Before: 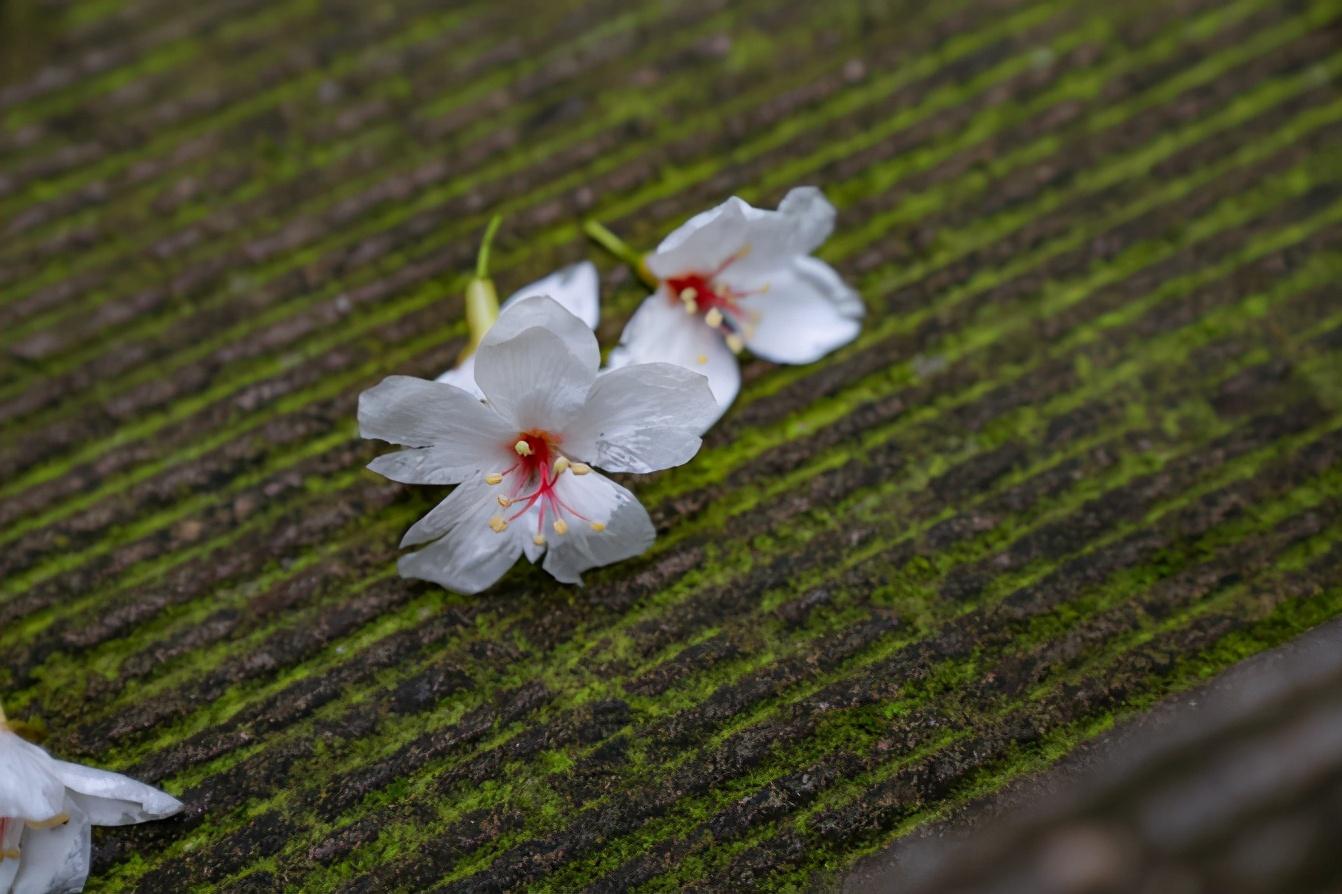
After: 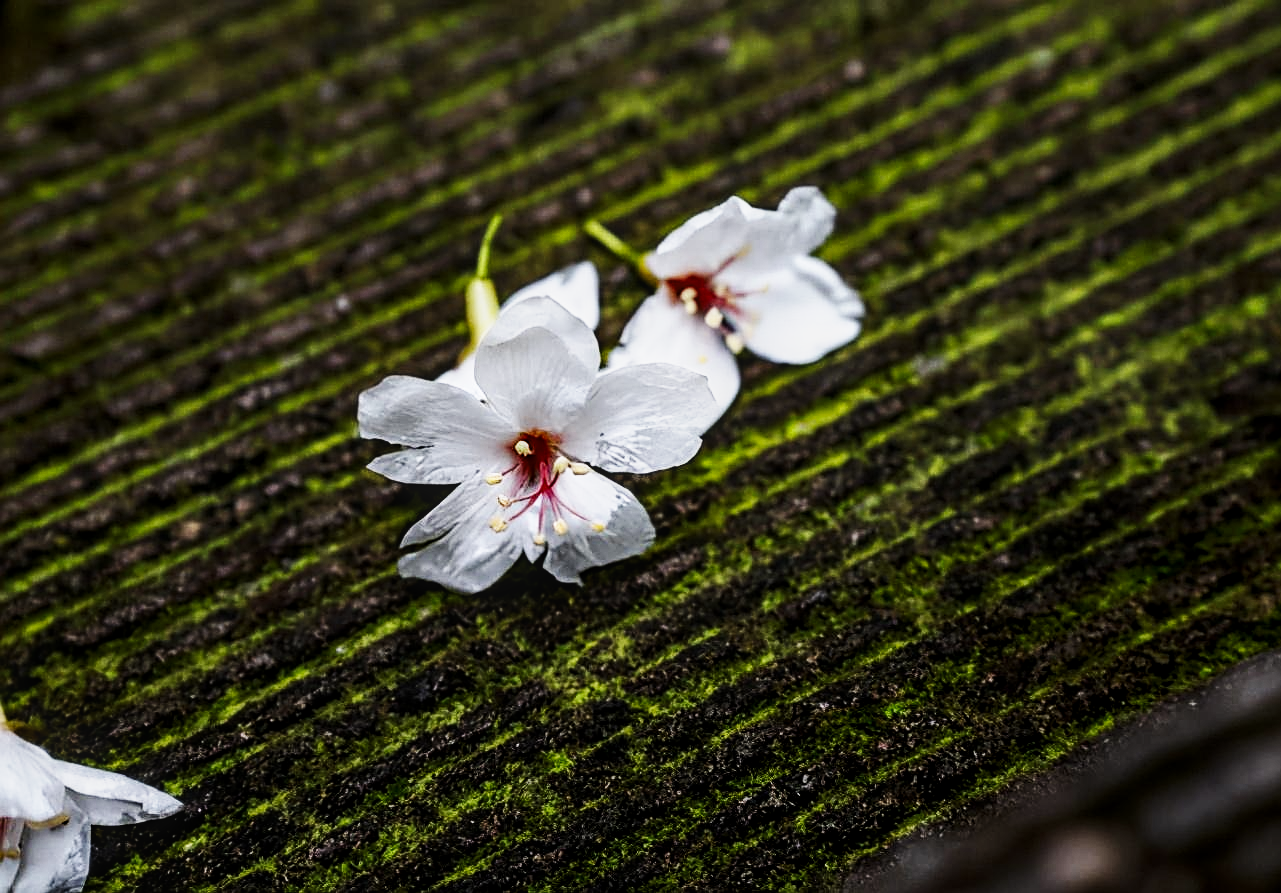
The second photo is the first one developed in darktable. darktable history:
crop: right 4.533%, bottom 0.027%
sharpen: on, module defaults
shadows and highlights: shadows -31.44, highlights 30.71
base curve: curves: ch0 [(0, 0) (0.007, 0.004) (0.027, 0.03) (0.046, 0.07) (0.207, 0.54) (0.442, 0.872) (0.673, 0.972) (1, 1)], preserve colors none
local contrast: on, module defaults
levels: levels [0, 0.618, 1]
